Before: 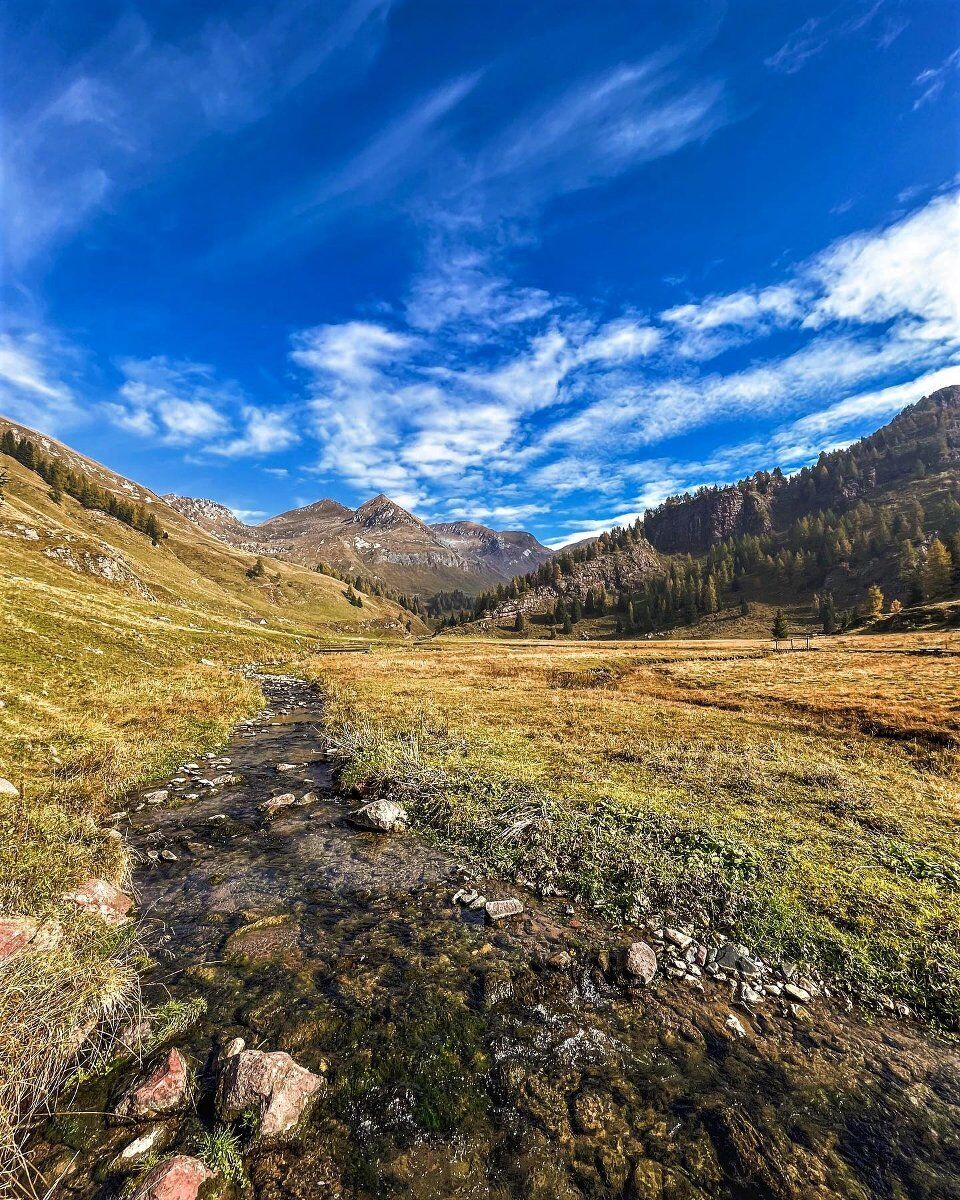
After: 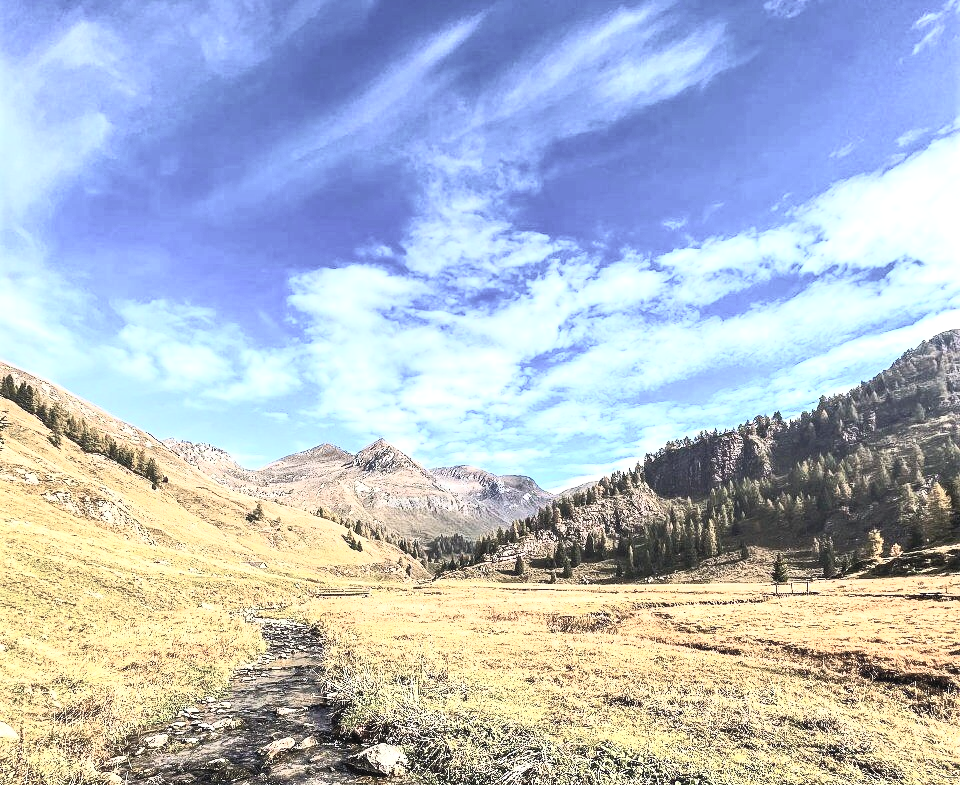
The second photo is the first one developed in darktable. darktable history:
crop and rotate: top 4.742%, bottom 29.785%
exposure: black level correction 0, exposure 0.499 EV, compensate highlight preservation false
contrast brightness saturation: contrast 0.574, brightness 0.567, saturation -0.347
